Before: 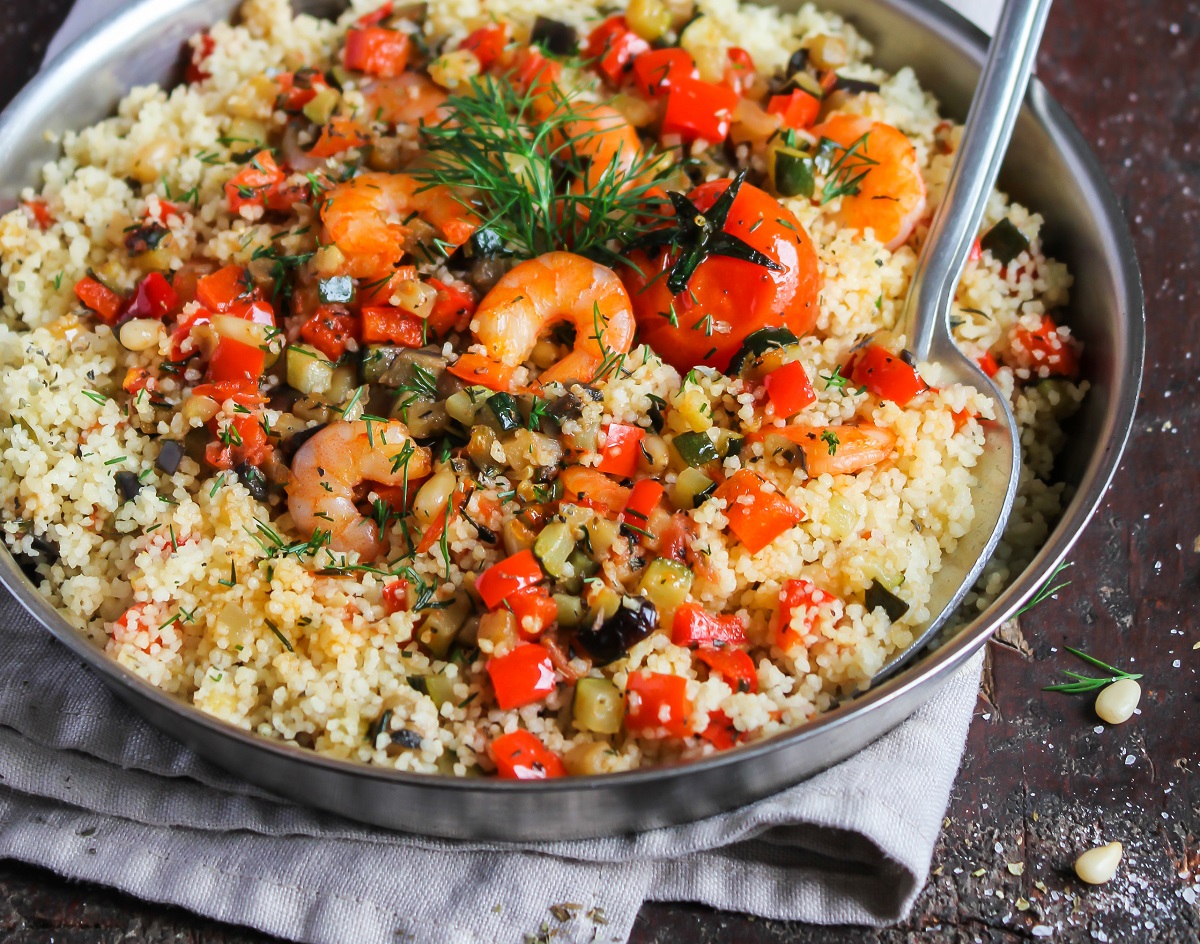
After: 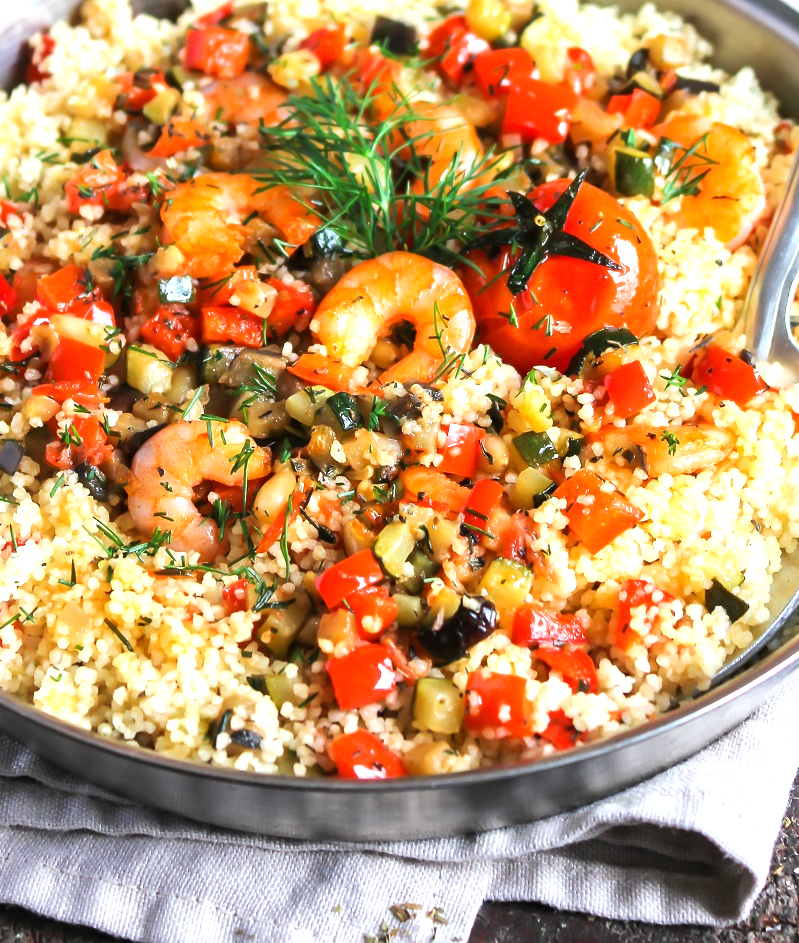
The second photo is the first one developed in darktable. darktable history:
exposure: exposure 0.129 EV, compensate exposure bias true, compensate highlight preservation false
crop and rotate: left 13.358%, right 20.025%
